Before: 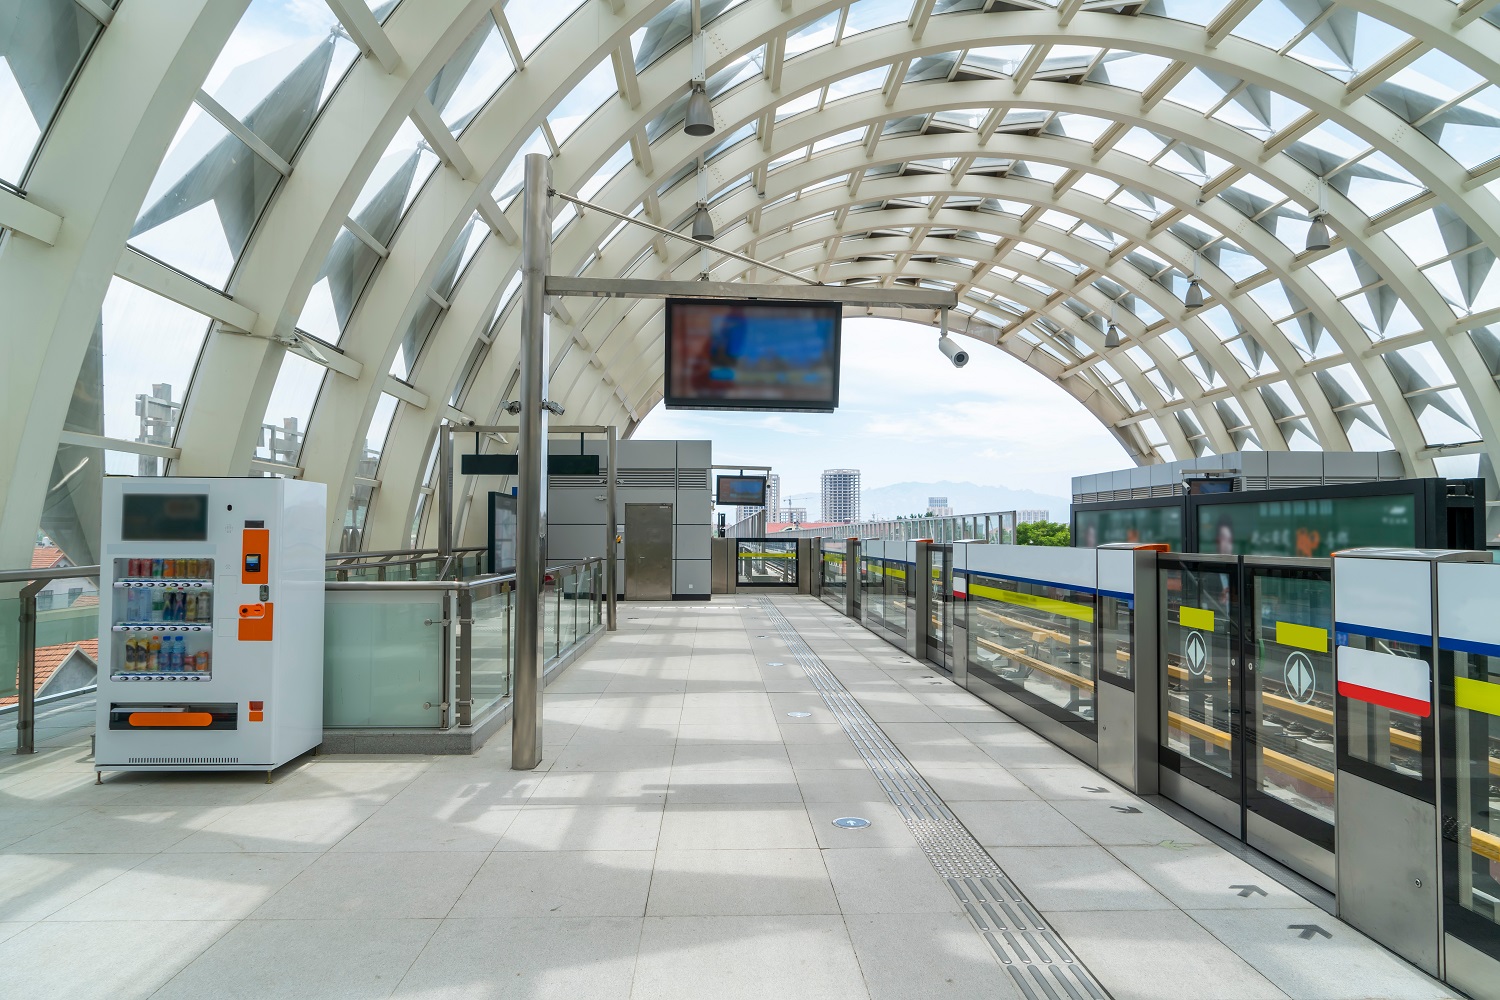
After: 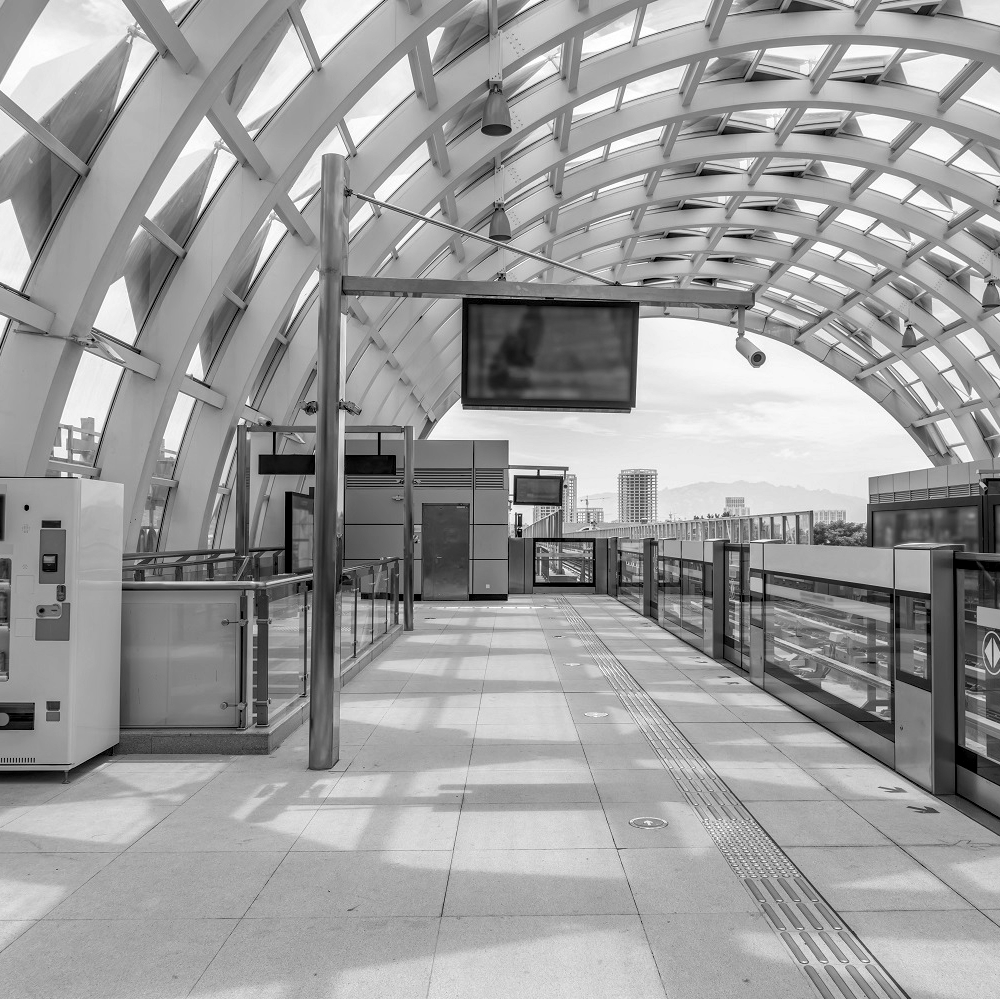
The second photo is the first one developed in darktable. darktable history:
crop and rotate: left 13.537%, right 19.796%
monochrome: size 1
haze removal: compatibility mode true, adaptive false
contrast brightness saturation: contrast 0.01, saturation -0.05
exposure: black level correction -0.001, exposure 0.9 EV, compensate exposure bias true, compensate highlight preservation false
local contrast: on, module defaults
